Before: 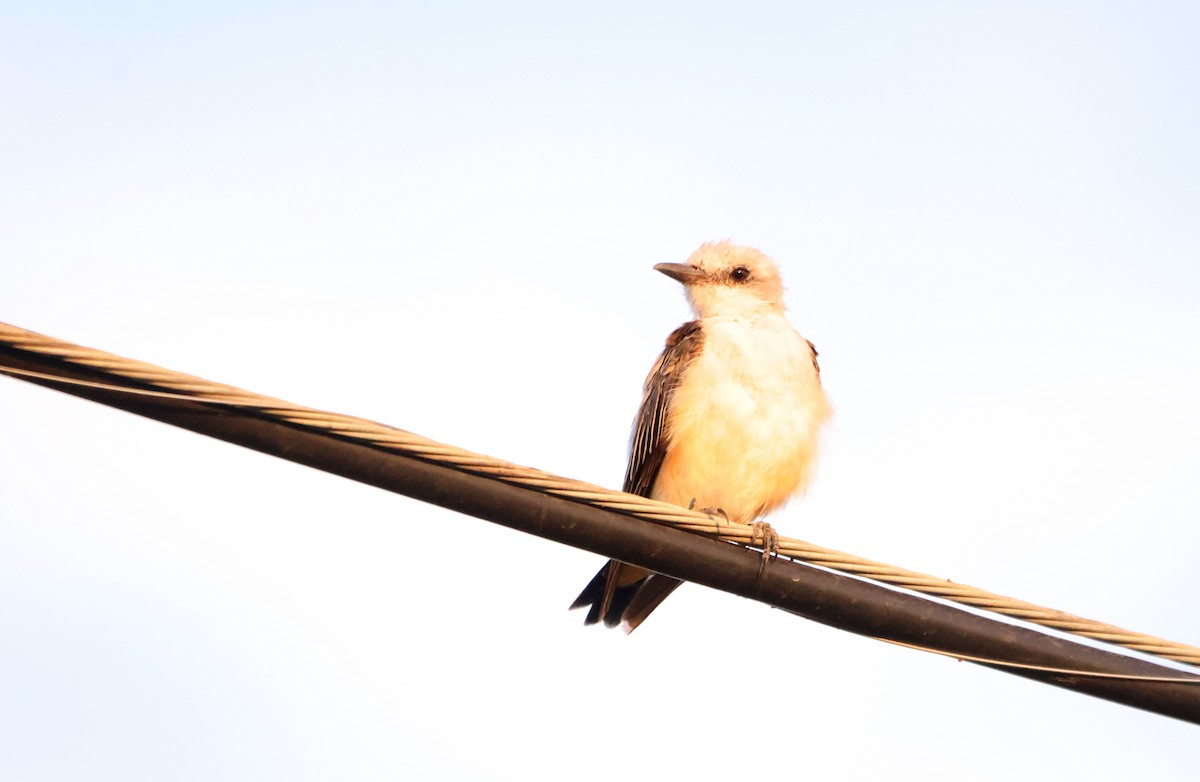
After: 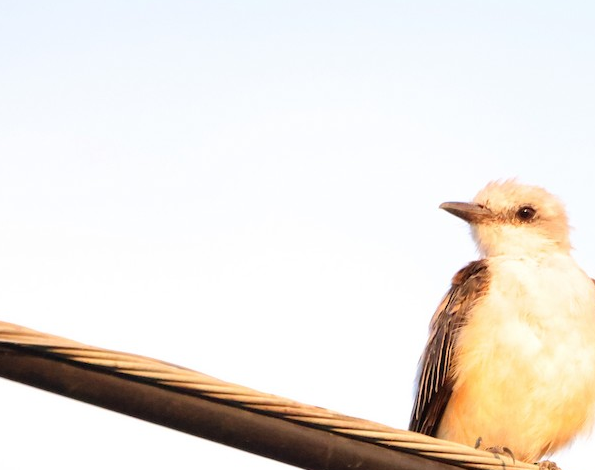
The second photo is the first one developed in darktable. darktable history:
crop: left 17.913%, top 7.884%, right 32.498%, bottom 32.011%
color correction: highlights b* 0.024
